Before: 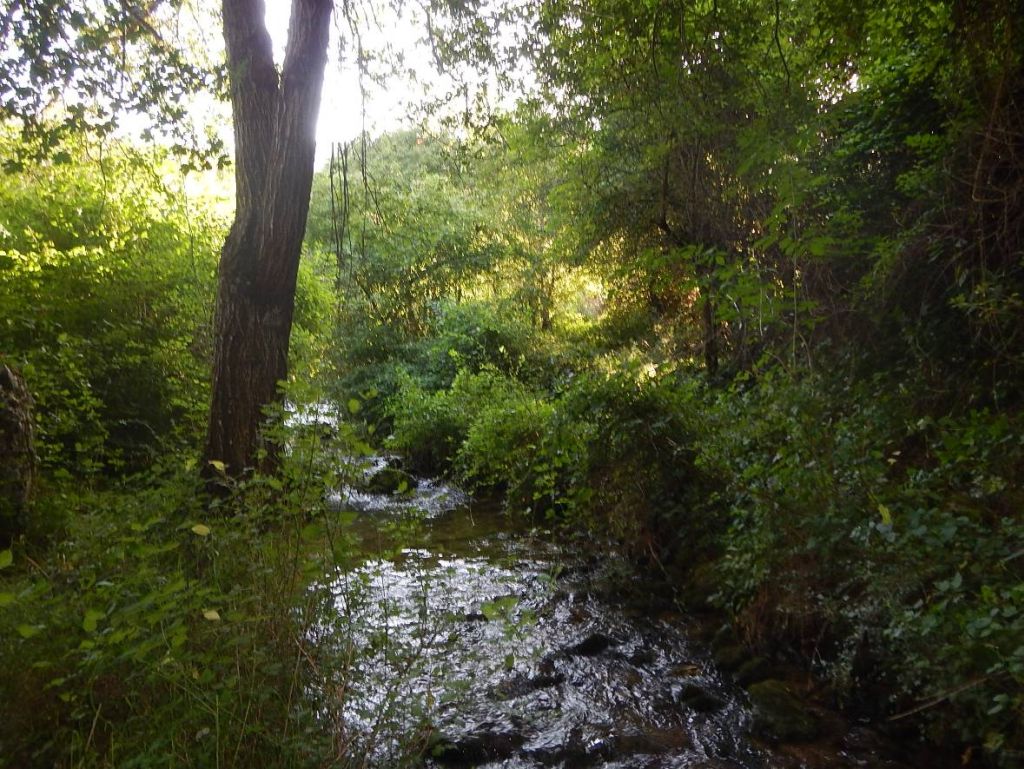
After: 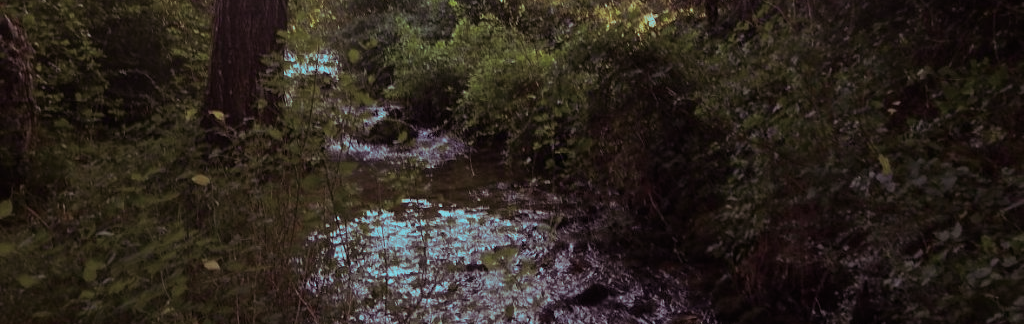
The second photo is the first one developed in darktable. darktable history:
crop: top 45.551%, bottom 12.262%
split-toning: shadows › hue 327.6°, highlights › hue 198°, highlights › saturation 0.55, balance -21.25, compress 0%
exposure: black level correction 0, exposure -0.766 EV, compensate highlight preservation false
